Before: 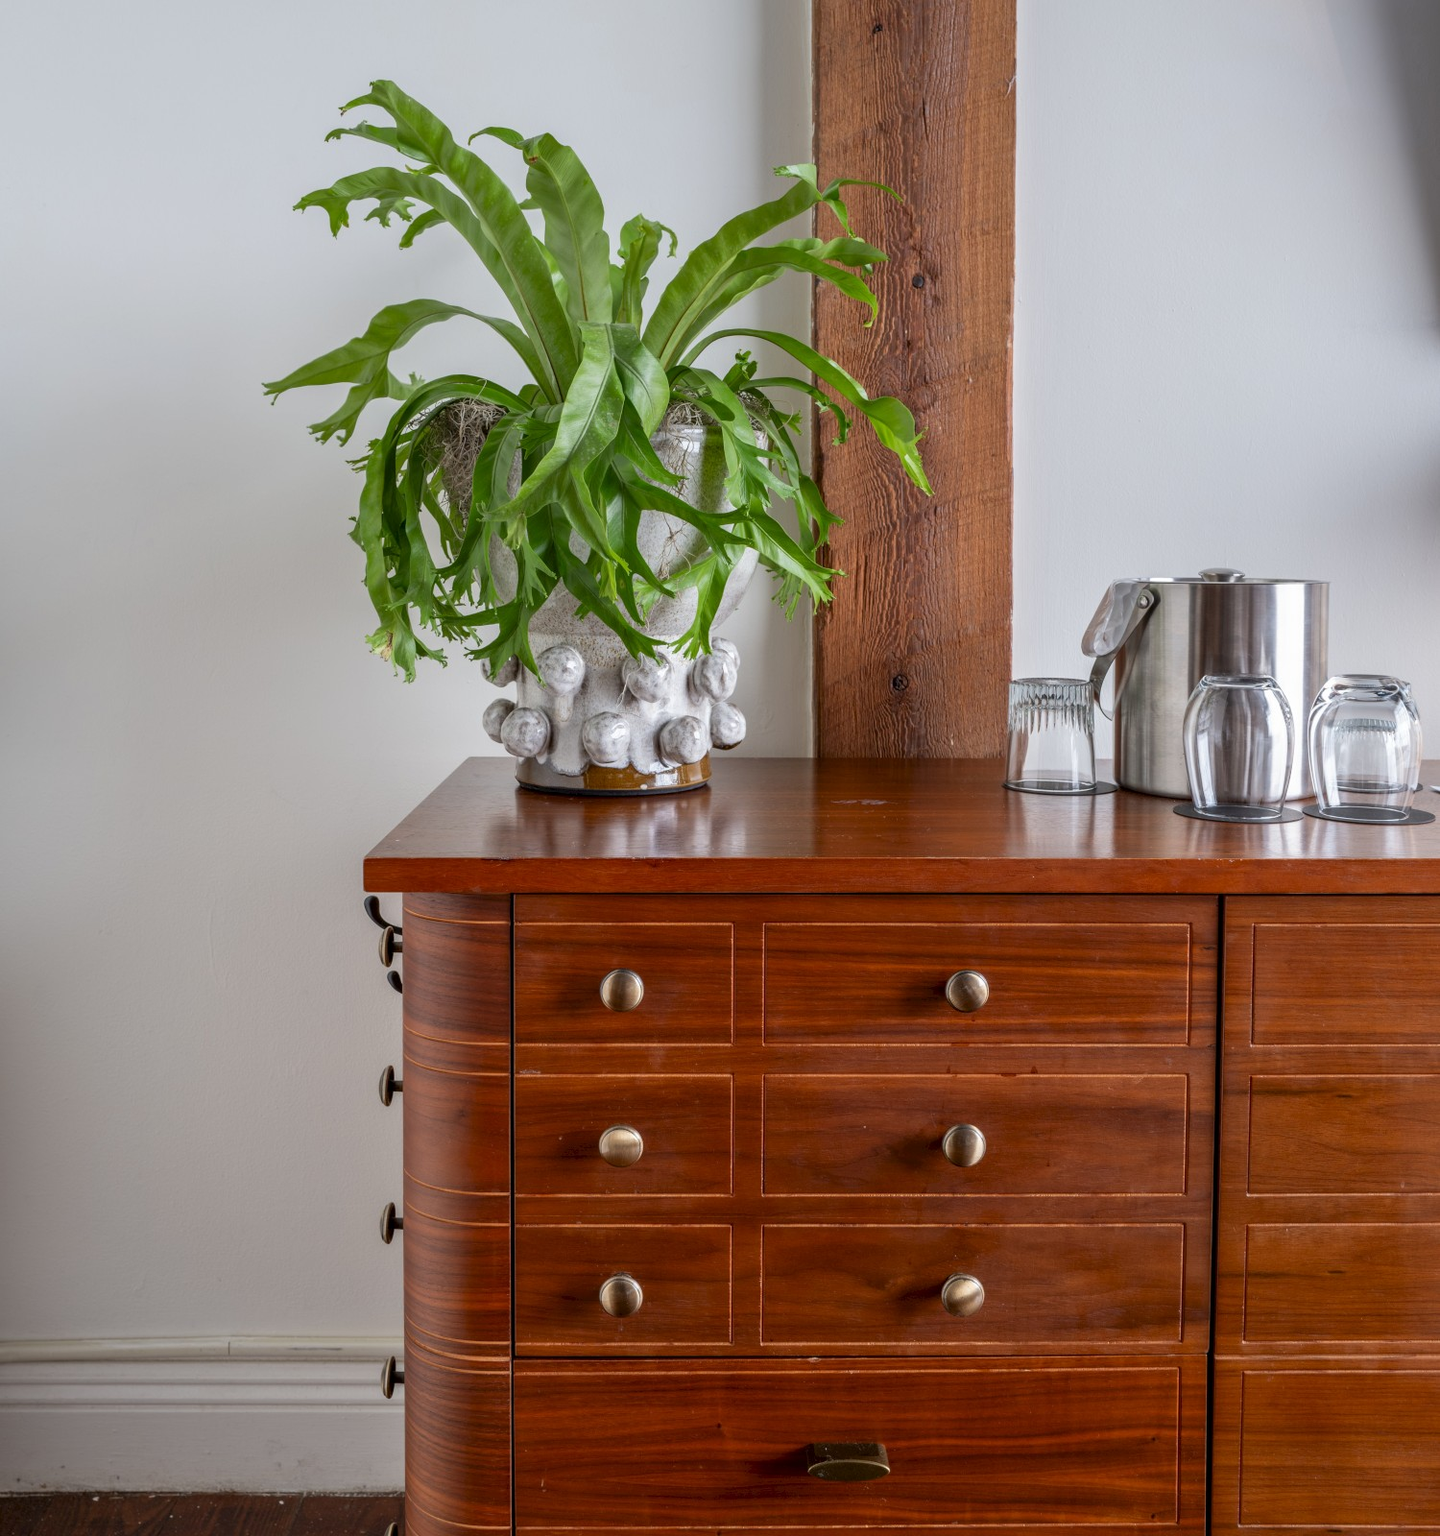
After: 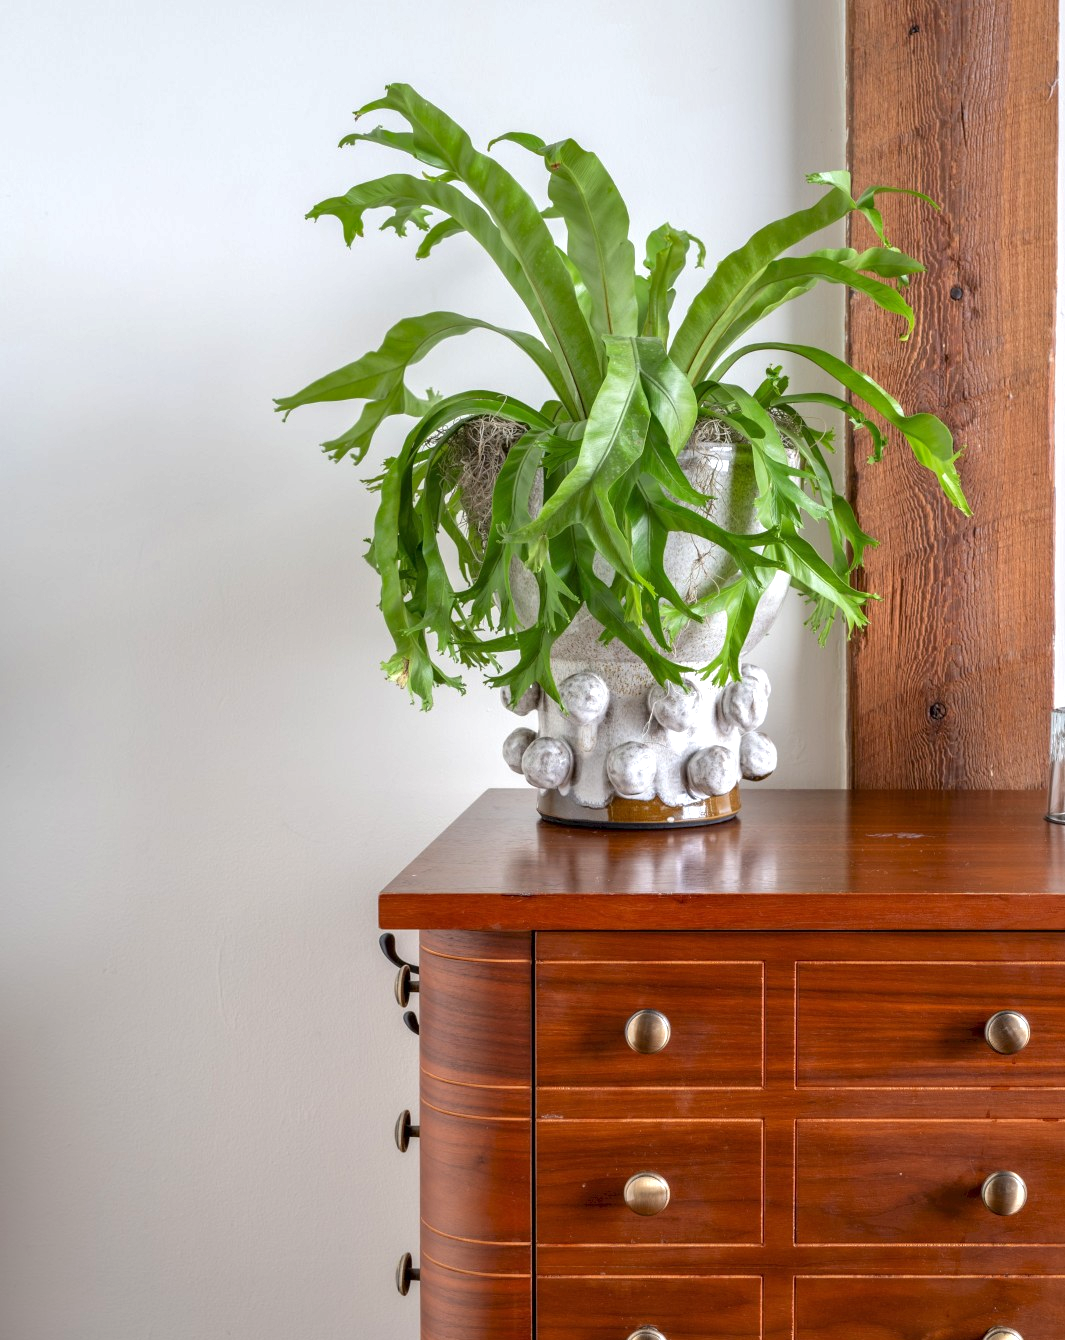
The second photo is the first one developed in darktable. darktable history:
crop: right 28.975%, bottom 16.233%
exposure: exposure 0.6 EV, compensate highlight preservation false
shadows and highlights: shadows 8.92, white point adjustment 0.87, highlights -39.82
